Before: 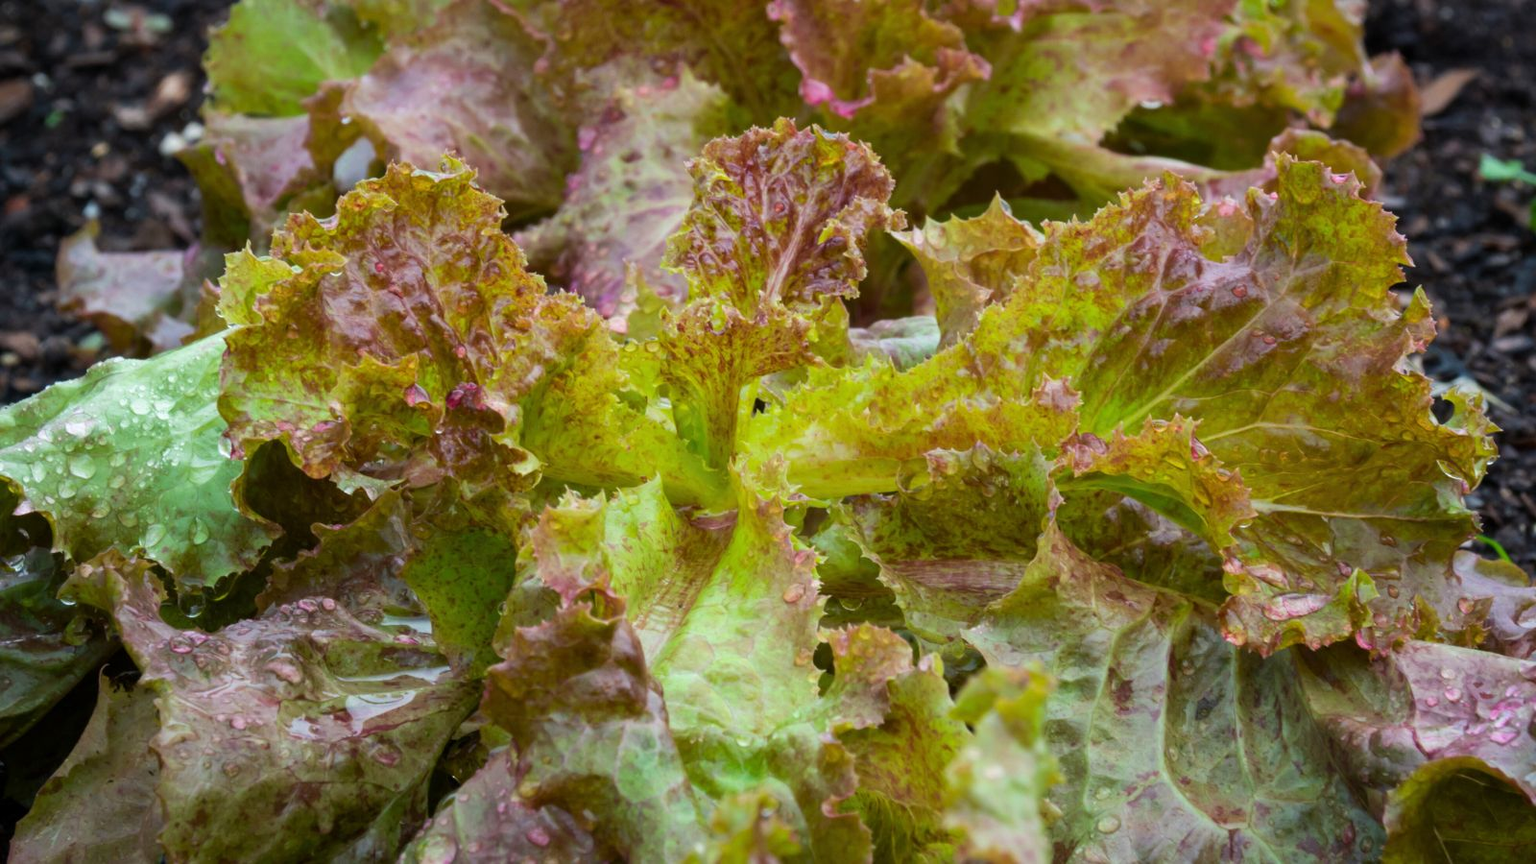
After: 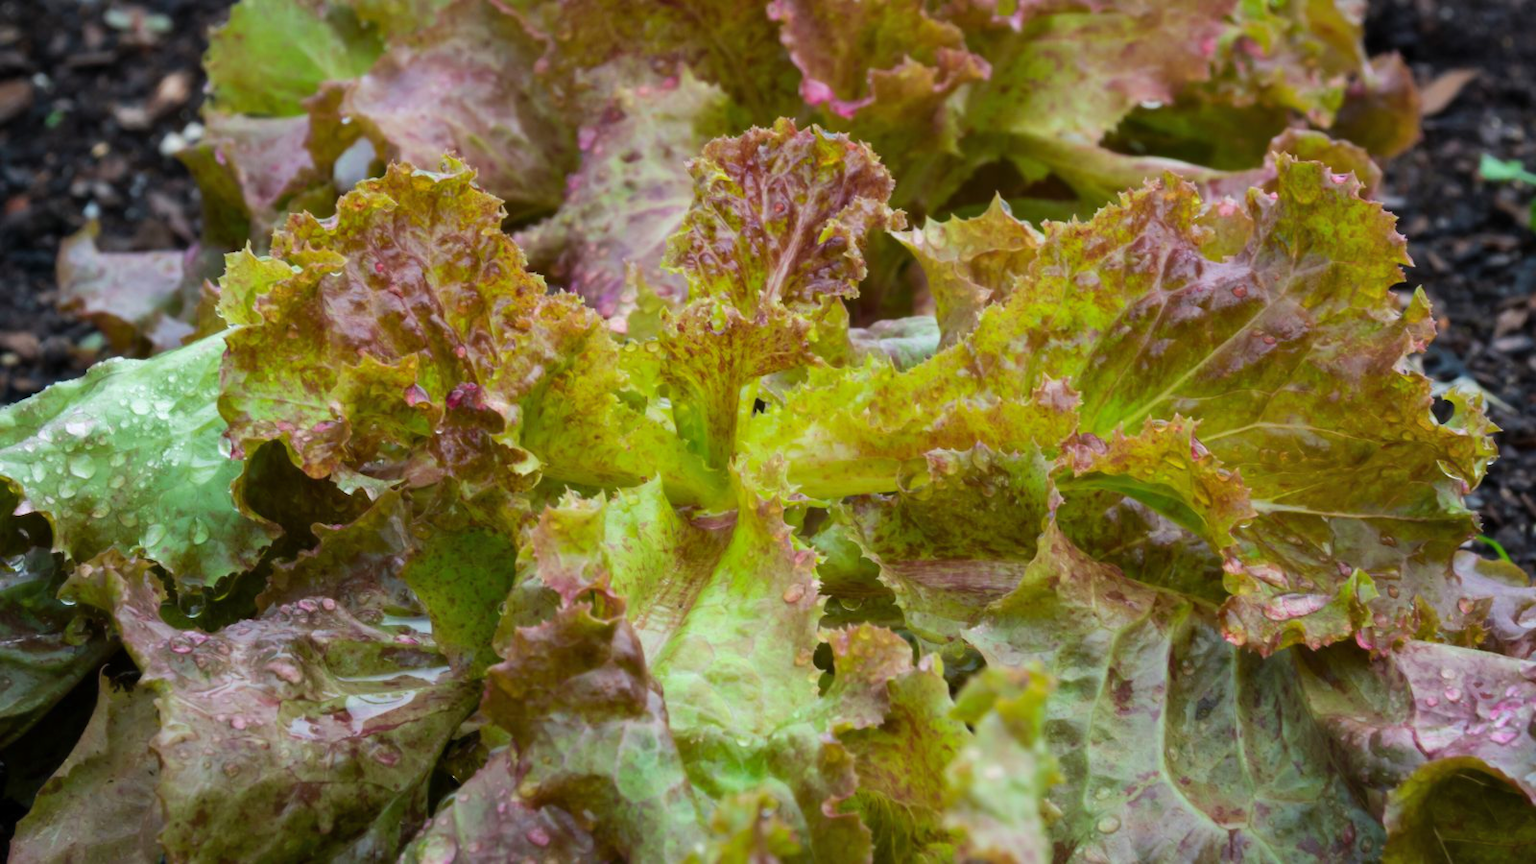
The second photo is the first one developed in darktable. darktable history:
shadows and highlights: shadows 29.61, highlights -30.47, low approximation 0.01, soften with gaussian
contrast equalizer: y [[0.5 ×4, 0.467, 0.376], [0.5 ×6], [0.5 ×6], [0 ×6], [0 ×6]]
